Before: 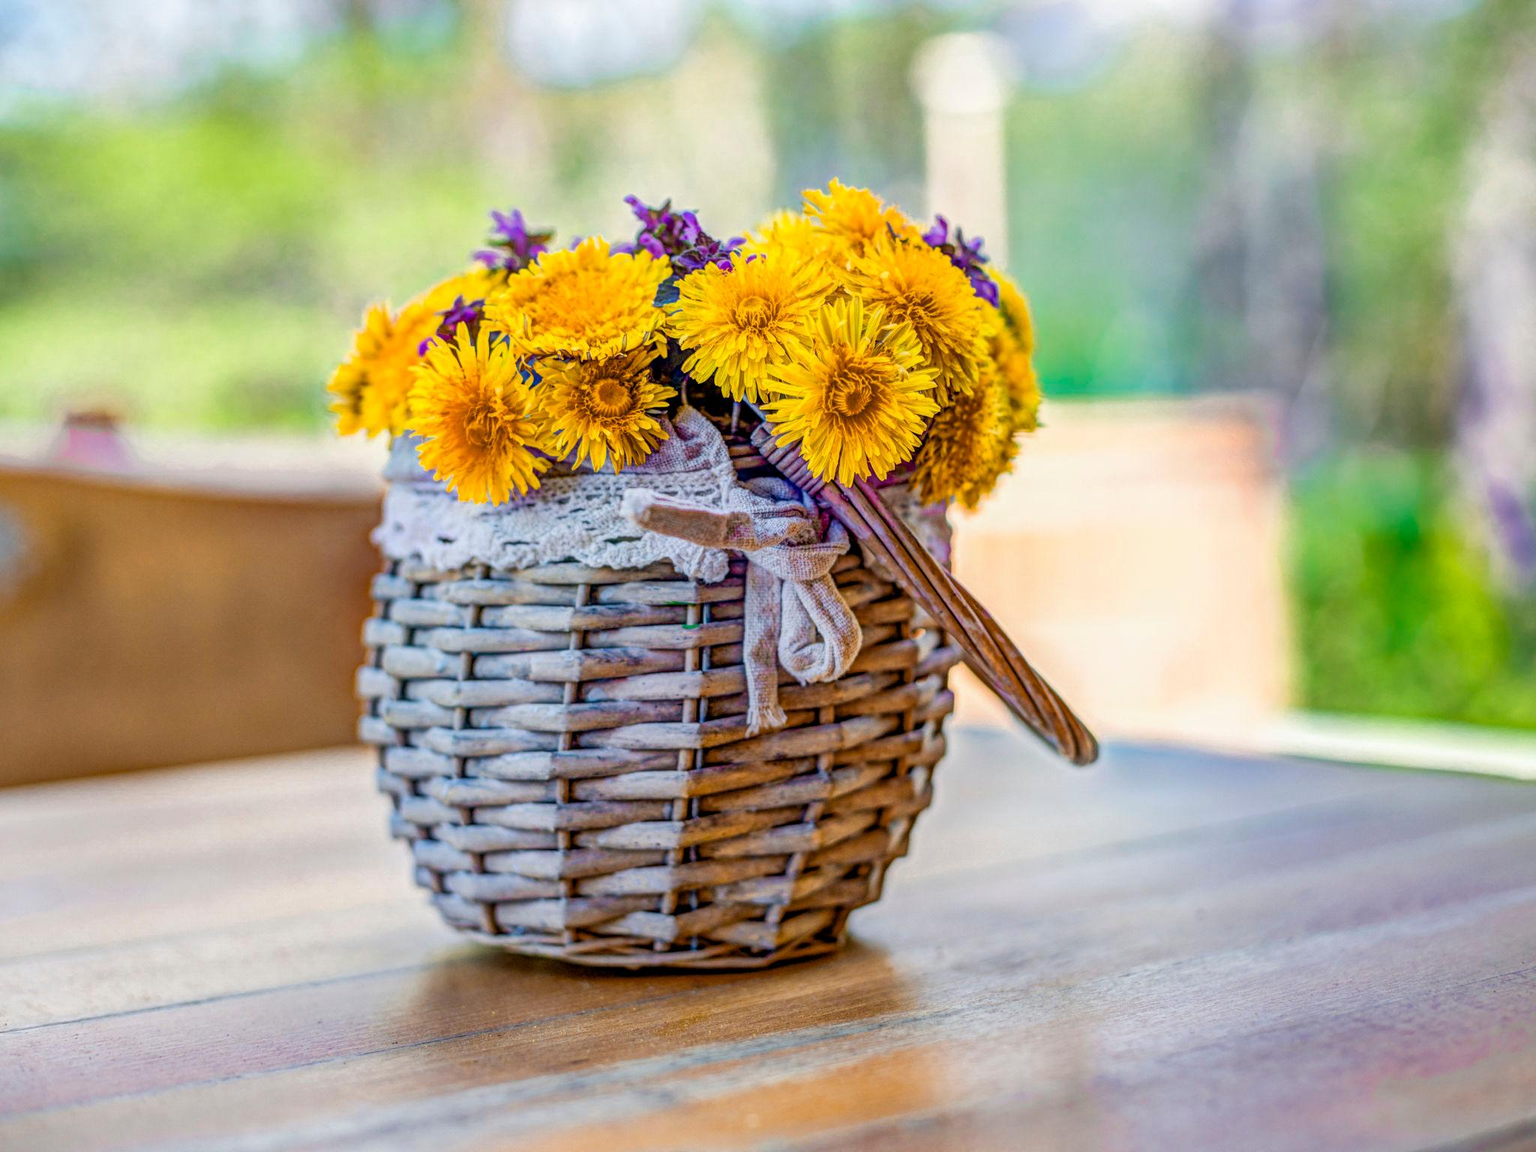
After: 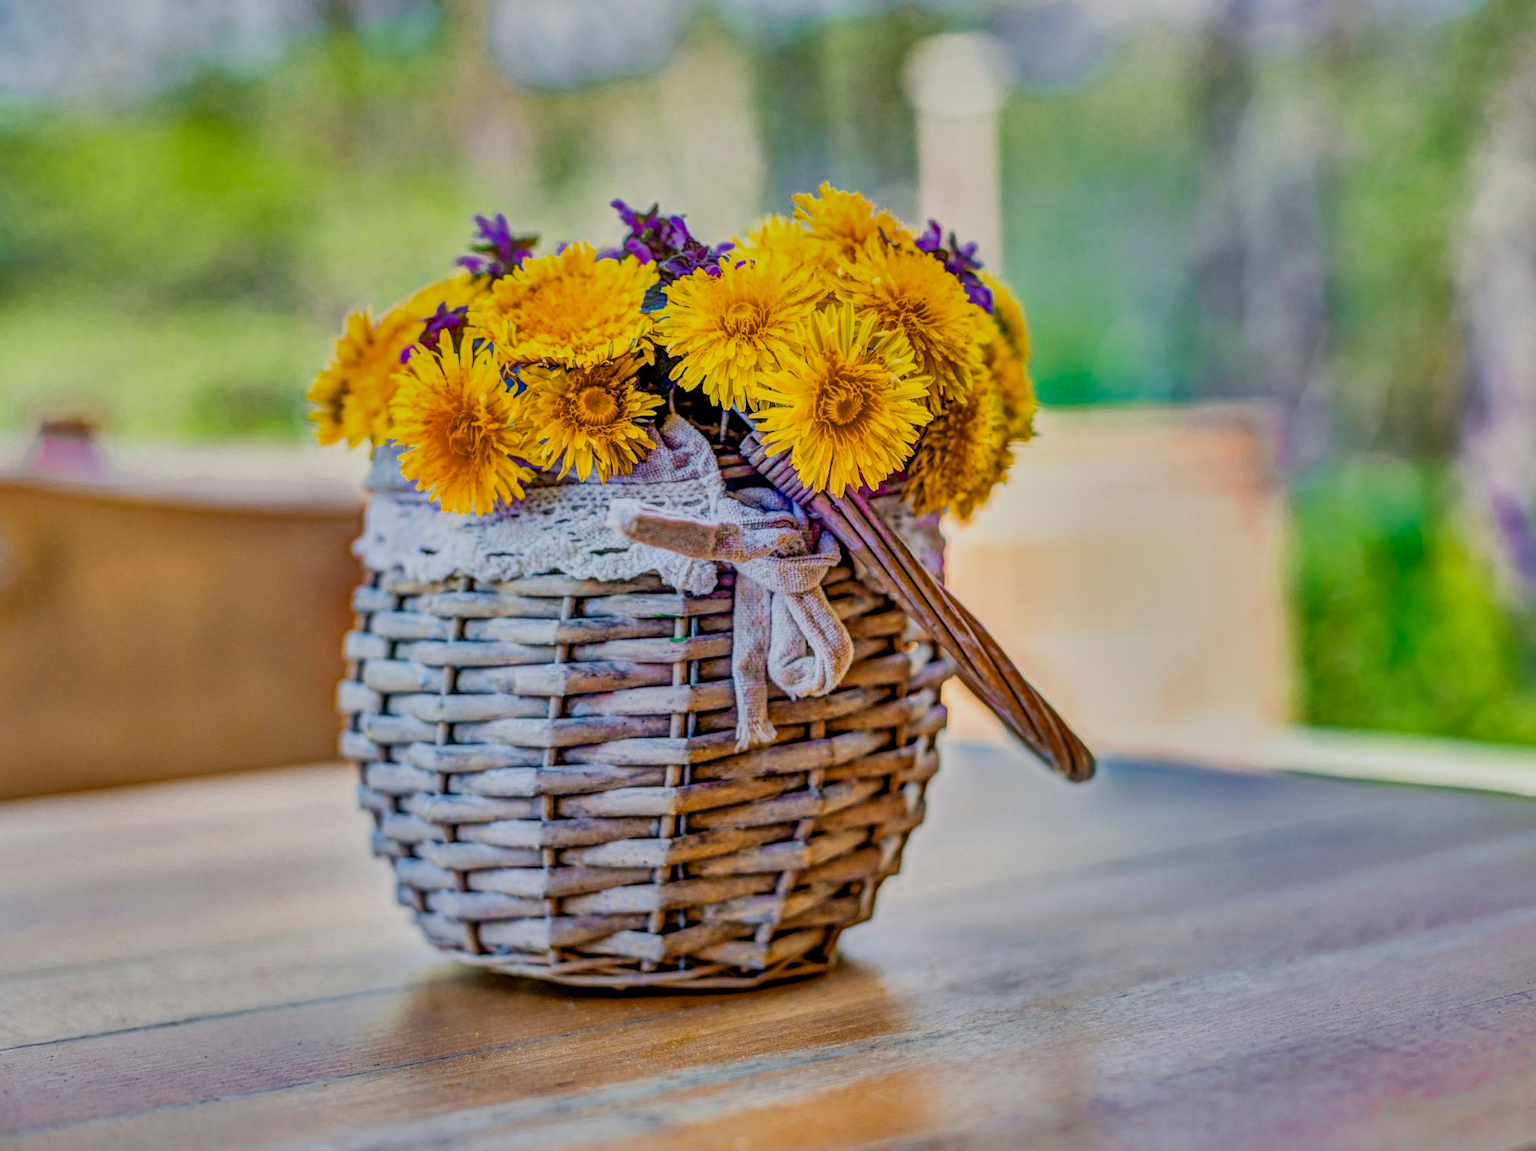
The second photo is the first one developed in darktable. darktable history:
shadows and highlights: radius 108.01, shadows 41.4, highlights -72.76, low approximation 0.01, soften with gaussian
filmic rgb: black relative exposure -8 EV, white relative exposure 3.92 EV, hardness 4.24, color science v6 (2022), iterations of high-quality reconstruction 10
crop: left 1.742%, right 0.276%, bottom 2.042%
